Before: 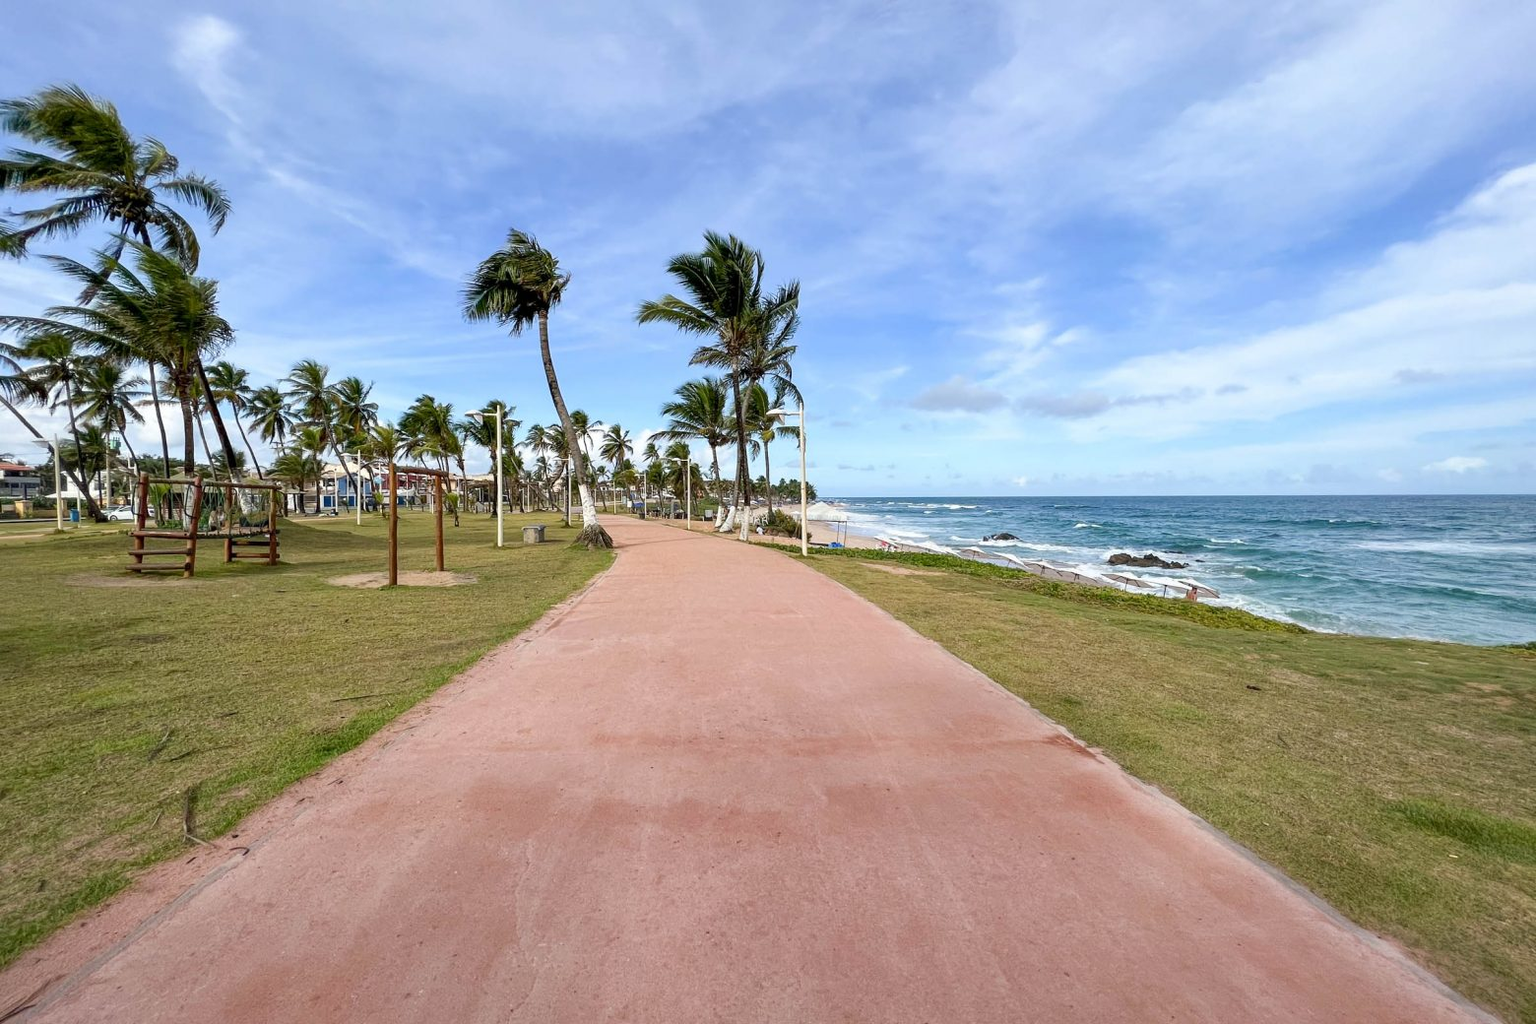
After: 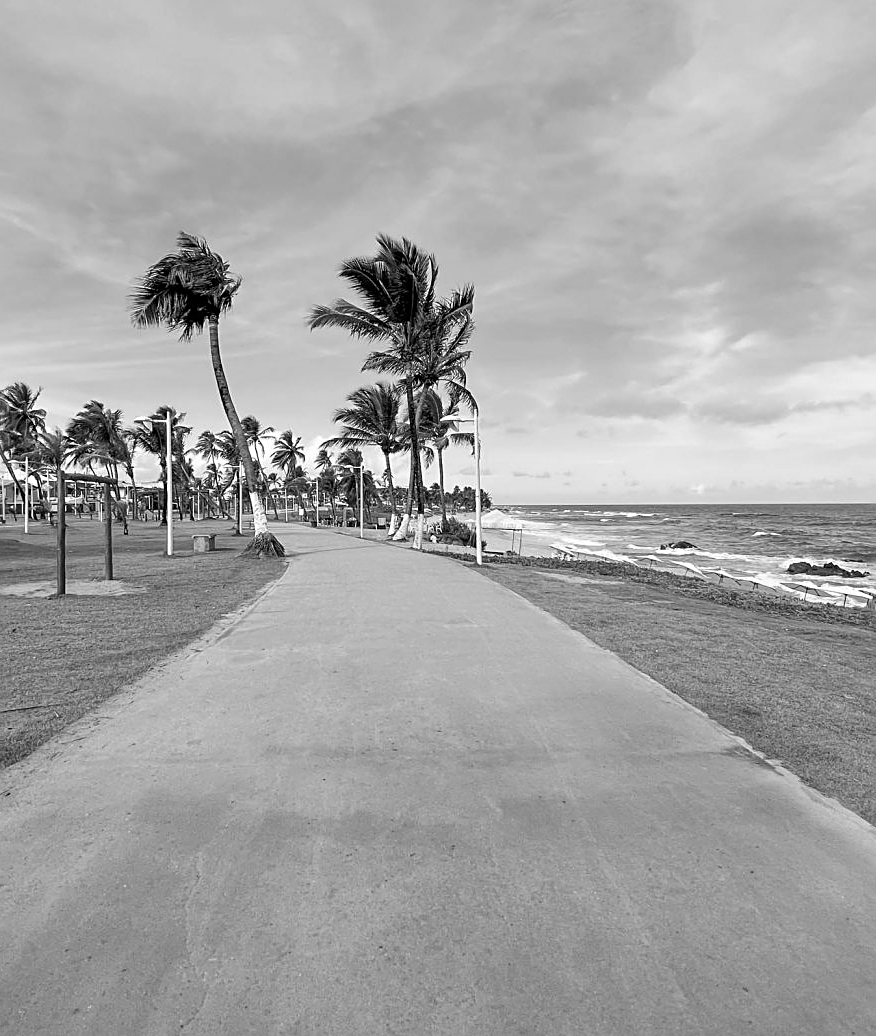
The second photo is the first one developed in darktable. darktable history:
sharpen: on, module defaults
monochrome: on, module defaults
crop: left 21.674%, right 22.086%
